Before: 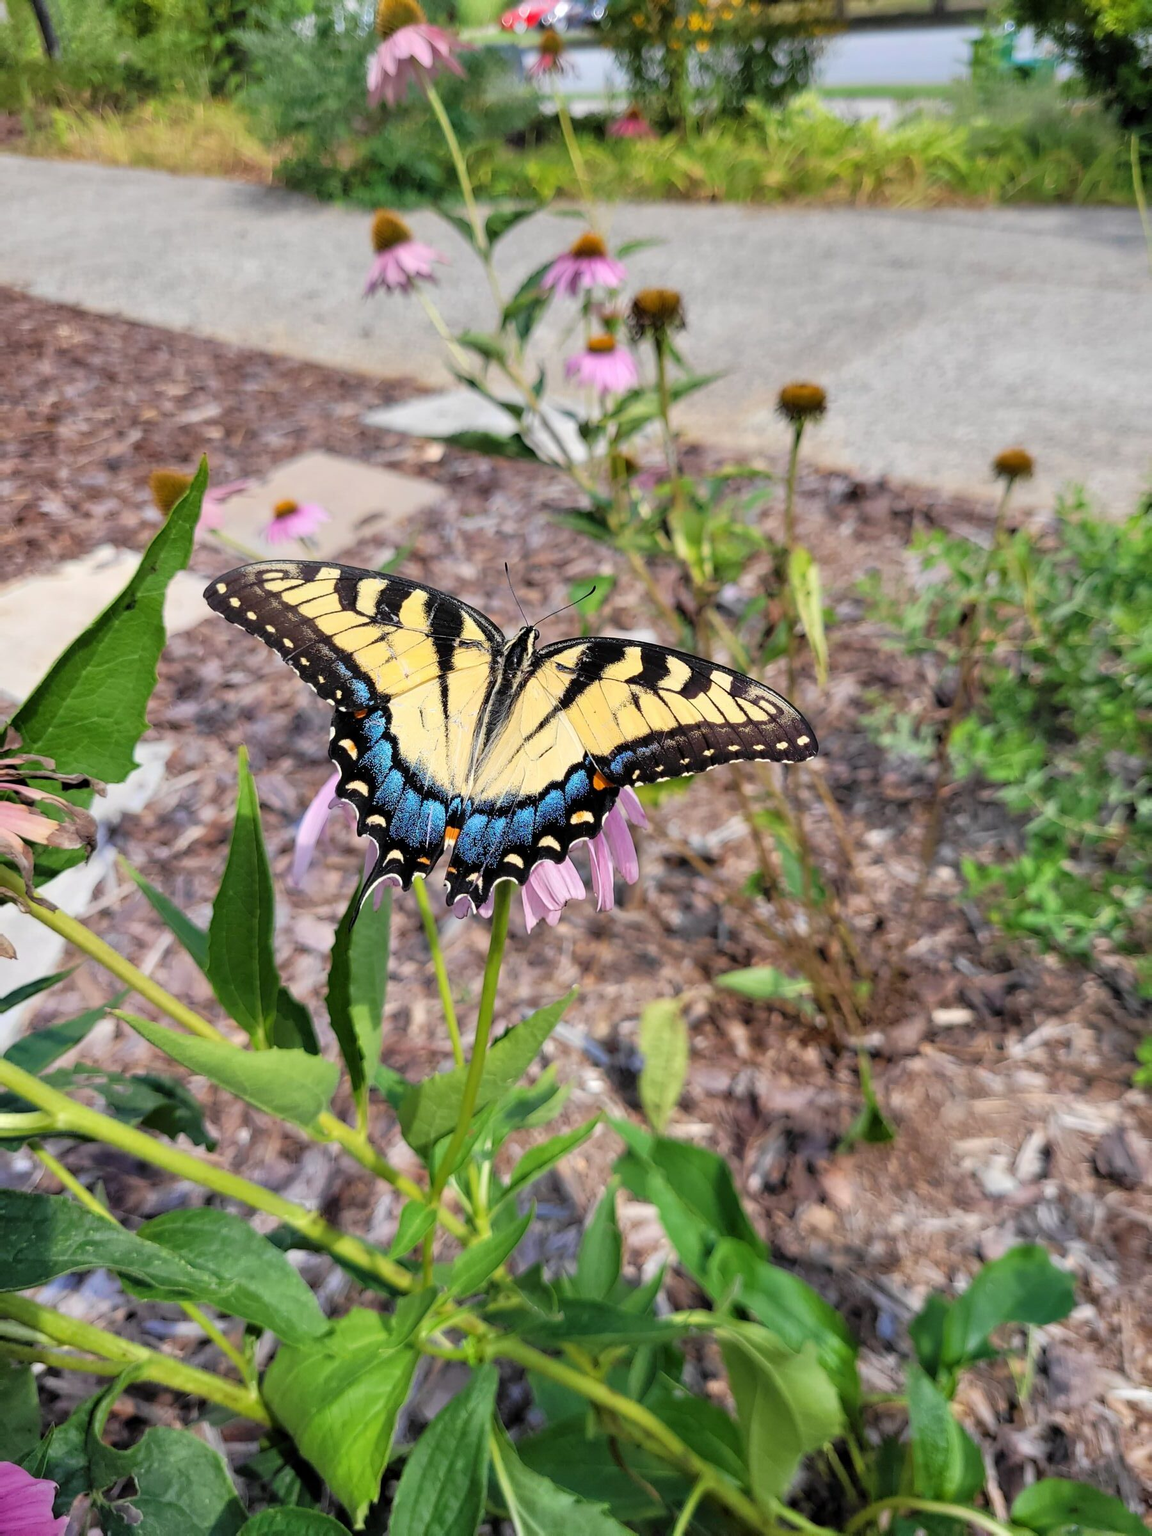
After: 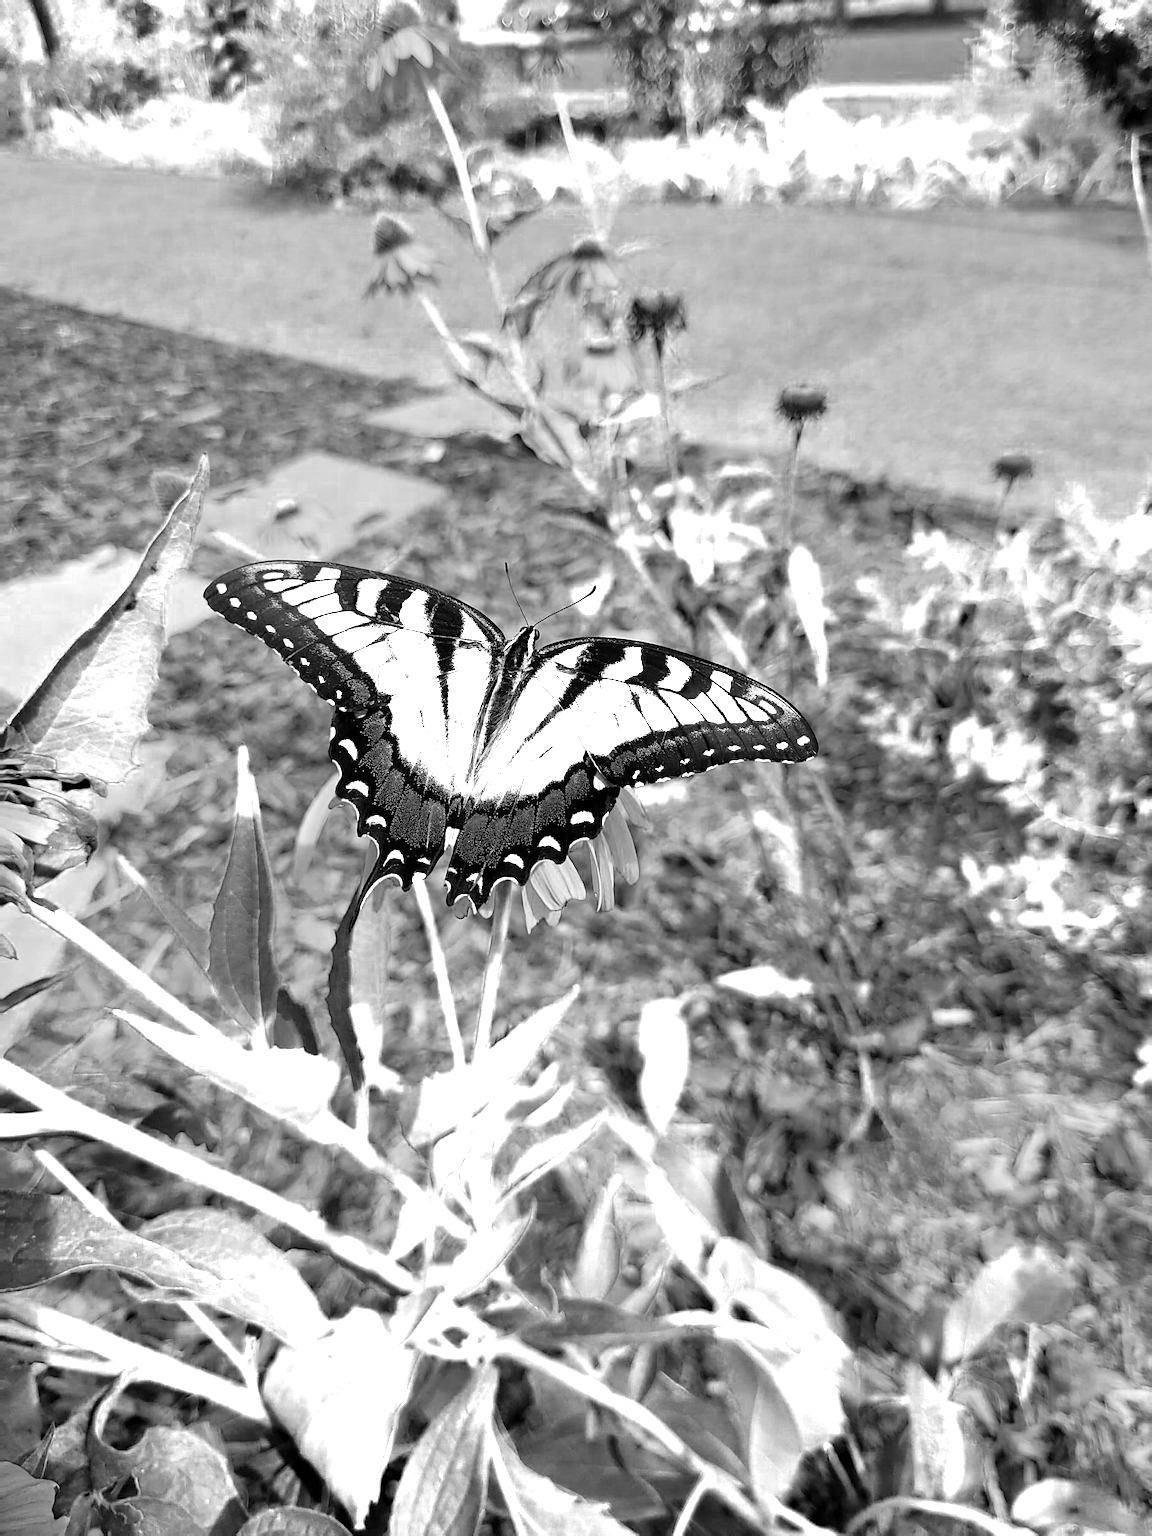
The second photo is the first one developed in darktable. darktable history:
exposure: exposure -0.04 EV, compensate highlight preservation false
color zones: curves: ch0 [(0, 0.554) (0.146, 0.662) (0.293, 0.86) (0.503, 0.774) (0.637, 0.106) (0.74, 0.072) (0.866, 0.488) (0.998, 0.569)]; ch1 [(0, 0) (0.143, 0) (0.286, 0) (0.429, 0) (0.571, 0) (0.714, 0) (0.857, 0)]
sharpen: on, module defaults
